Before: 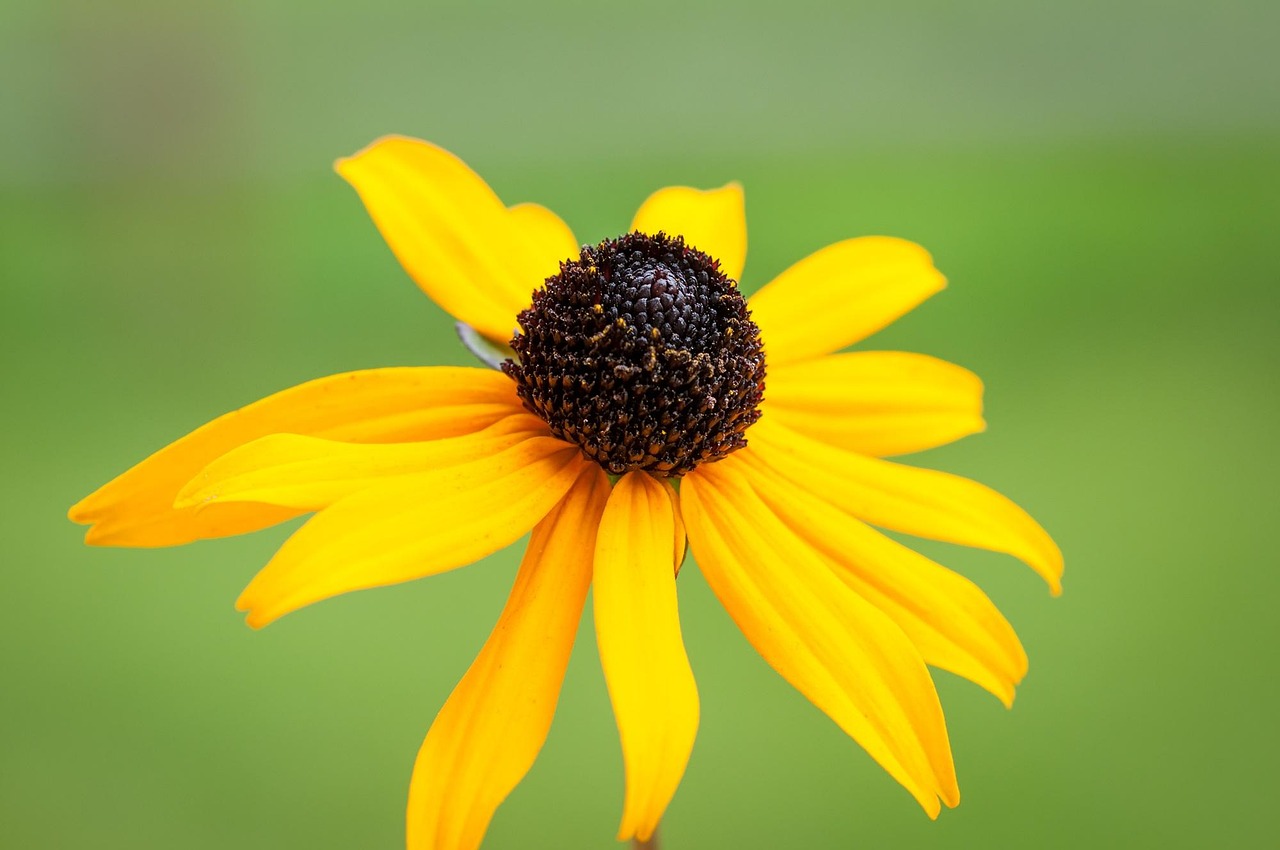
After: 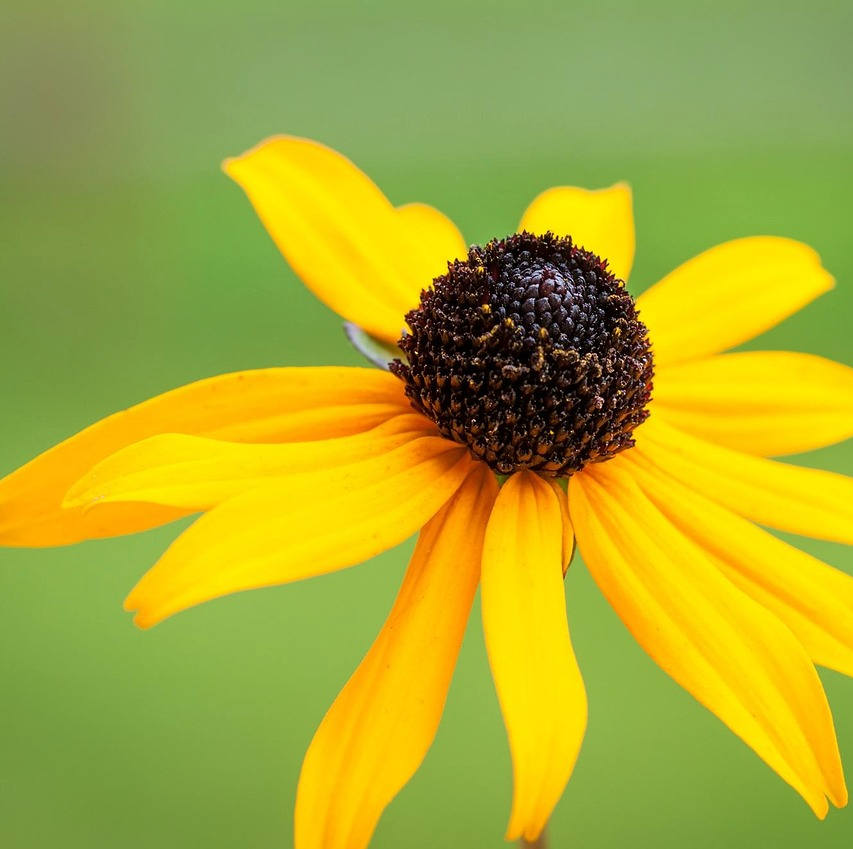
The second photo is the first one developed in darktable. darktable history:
velvia: on, module defaults
crop and rotate: left 8.786%, right 24.548%
